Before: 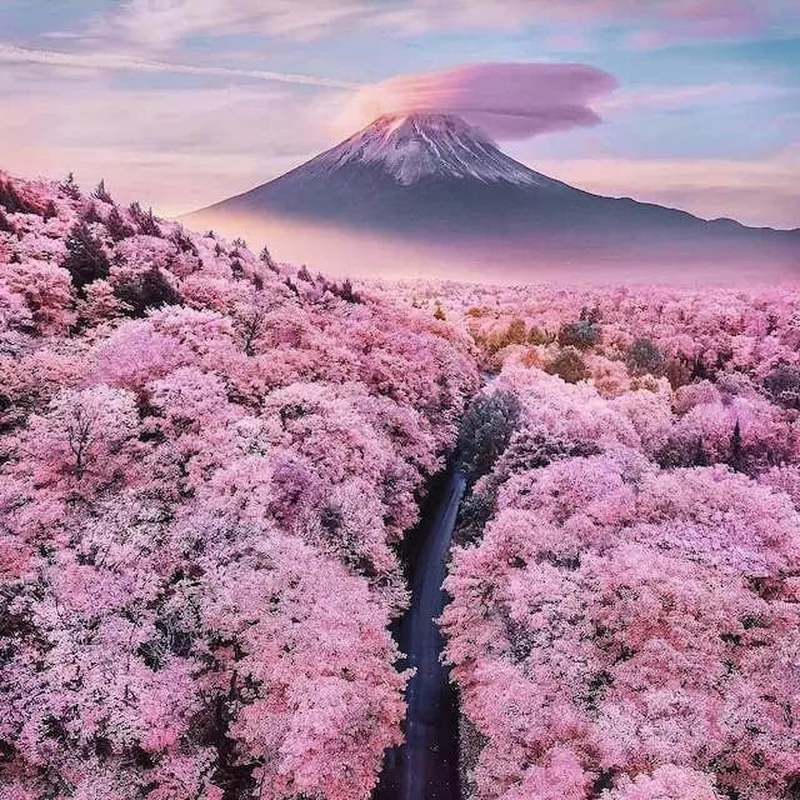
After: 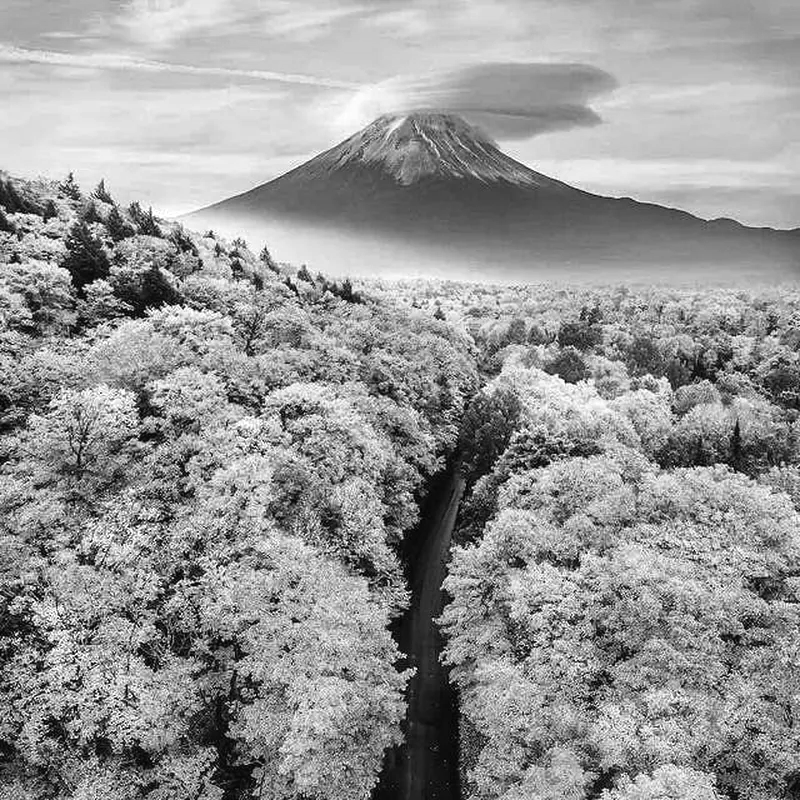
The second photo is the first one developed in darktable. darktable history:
monochrome: a 32, b 64, size 2.3, highlights 1
color balance rgb: shadows lift › chroma 1%, shadows lift › hue 217.2°, power › hue 310.8°, highlights gain › chroma 2%, highlights gain › hue 44.4°, global offset › luminance 0.25%, global offset › hue 171.6°, perceptual saturation grading › global saturation 14.09%, perceptual saturation grading › highlights -30%, perceptual saturation grading › shadows 50.67%, global vibrance 25%, contrast 20%
